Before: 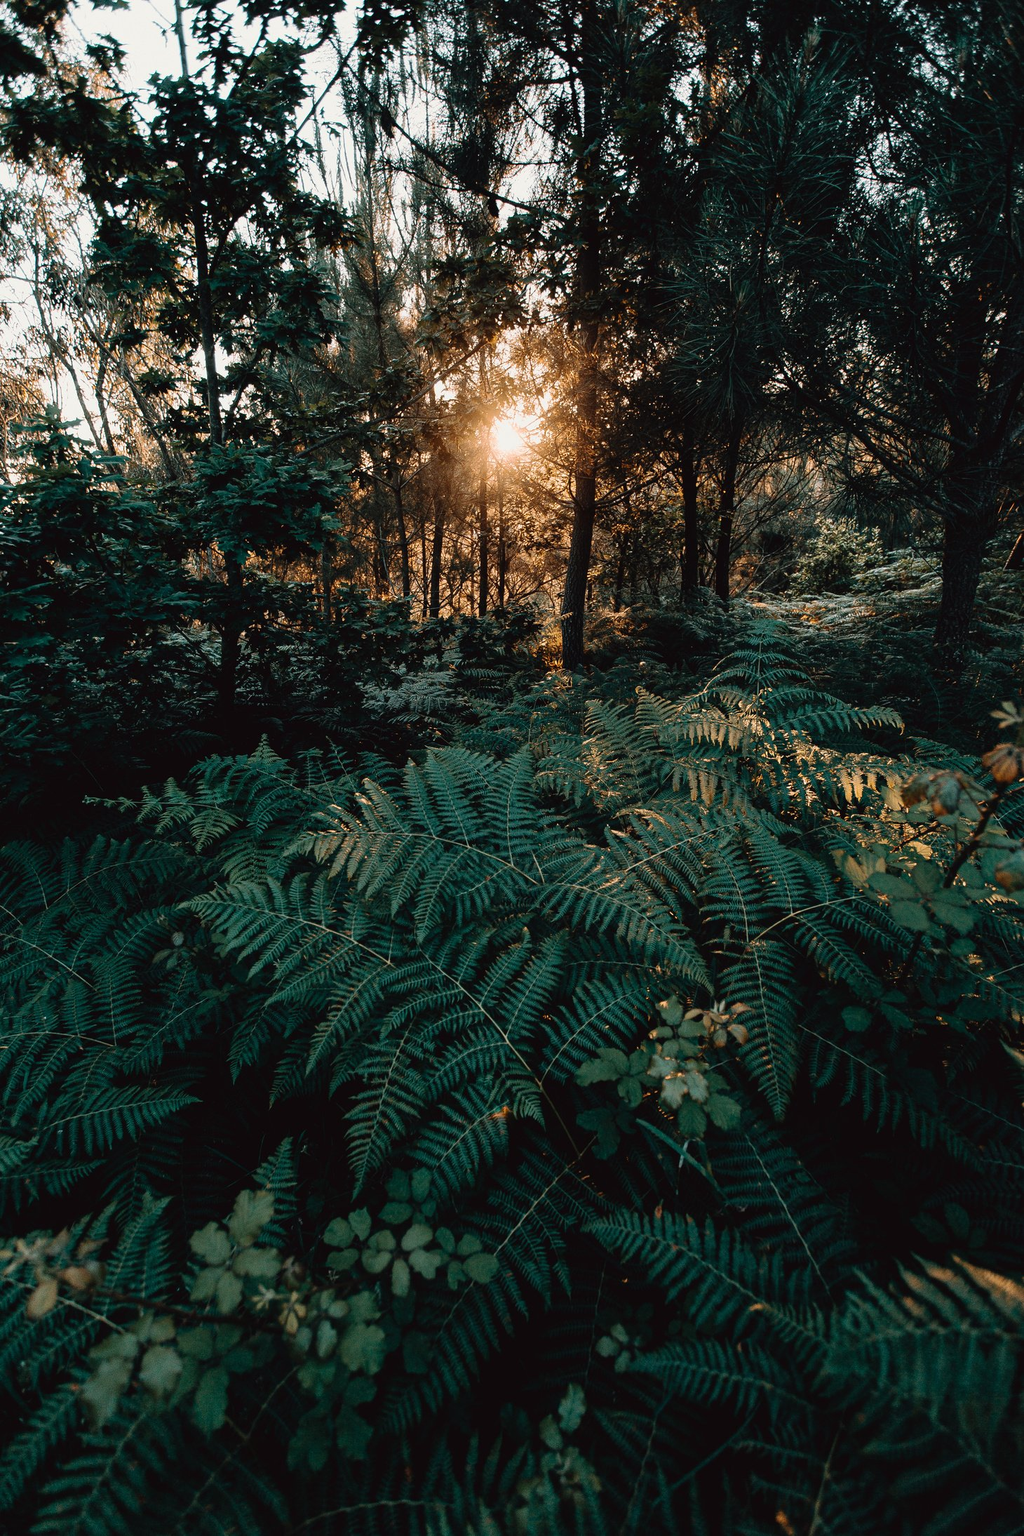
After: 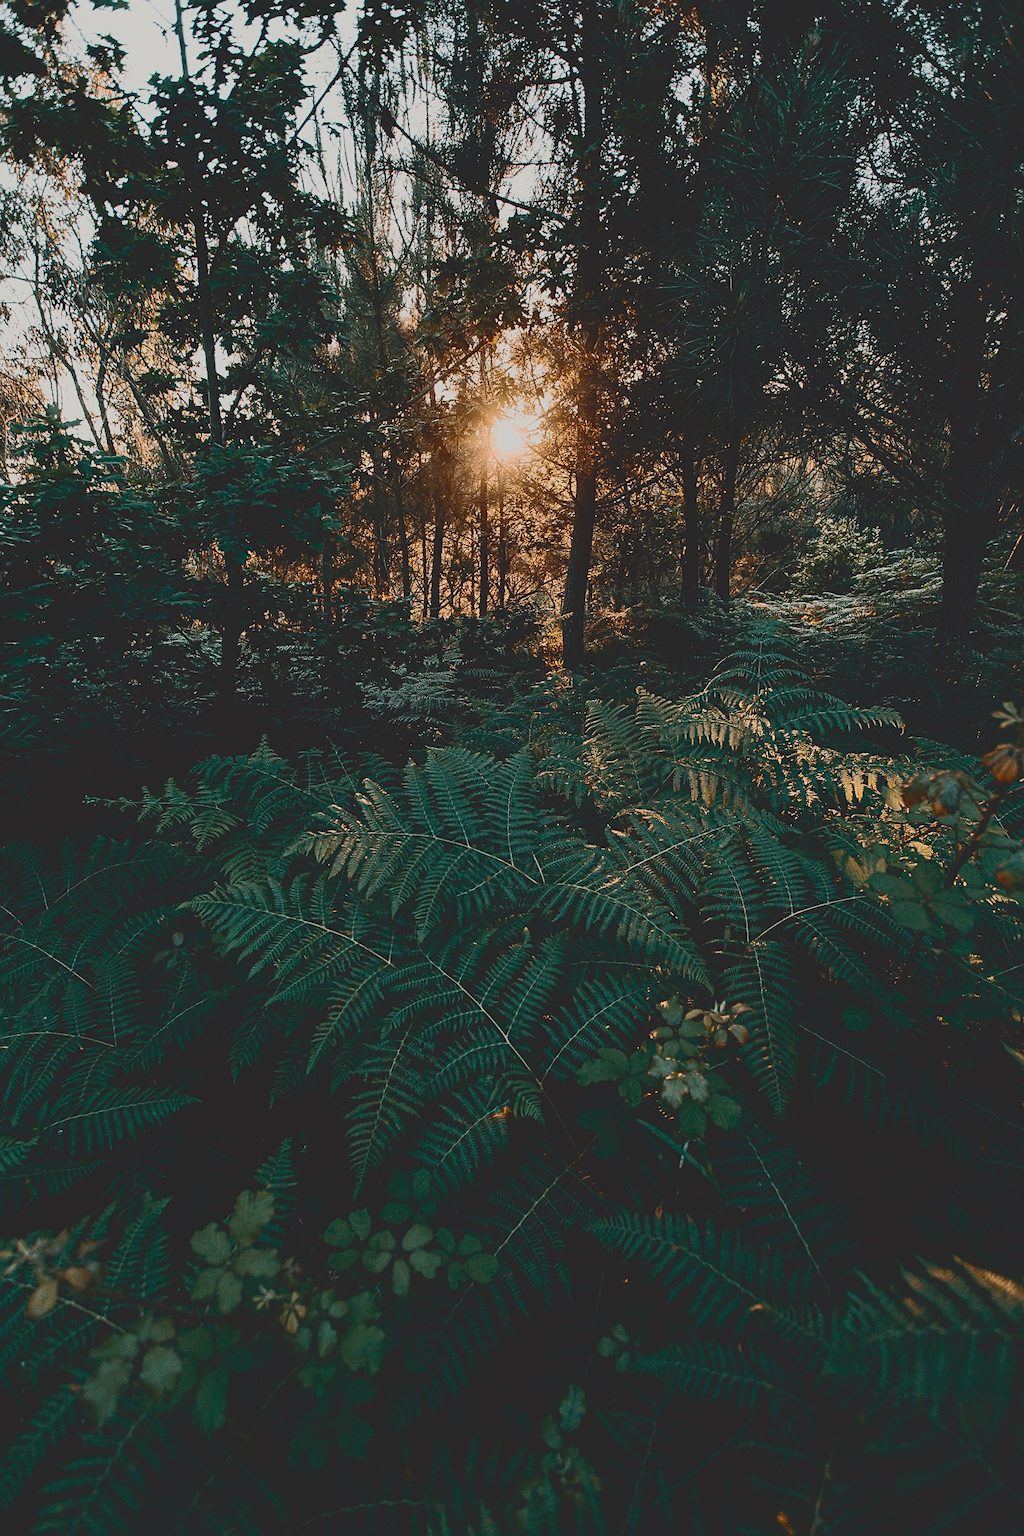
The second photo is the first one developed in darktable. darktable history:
sharpen: on, module defaults
tone curve: curves: ch0 [(0, 0.148) (0.191, 0.225) (0.39, 0.373) (0.669, 0.716) (0.847, 0.818) (1, 0.839)], color space Lab, independent channels, preserve colors none
exposure: exposure -0.366 EV, compensate highlight preservation false
